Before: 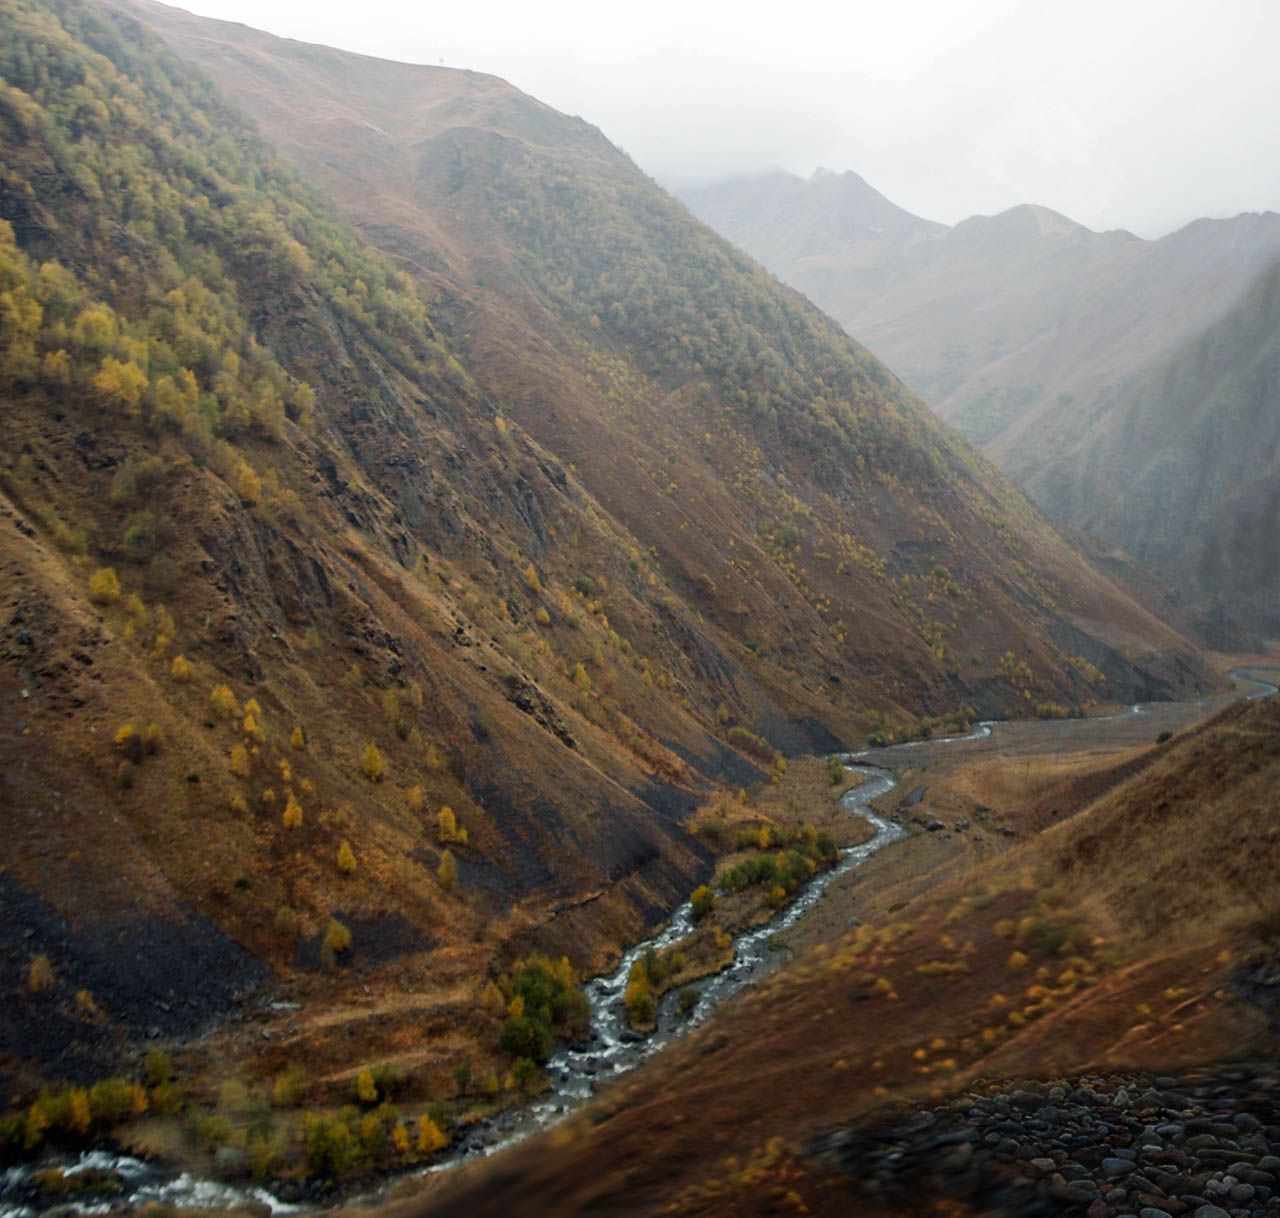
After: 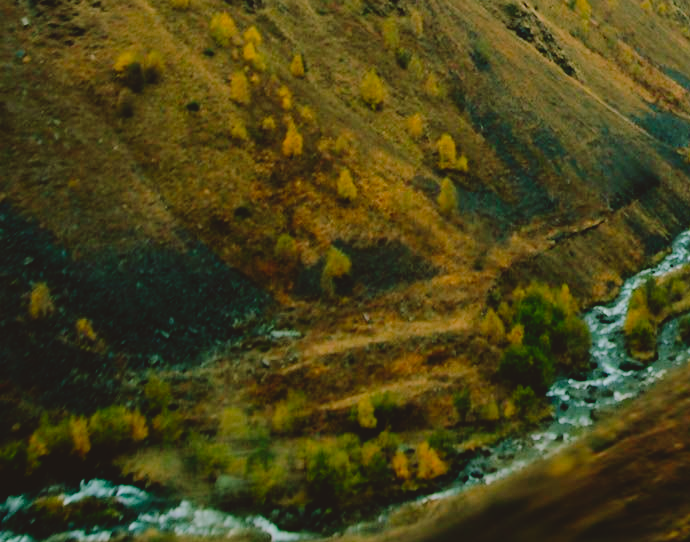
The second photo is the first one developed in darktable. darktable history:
filmic rgb: black relative exposure -7.65 EV, white relative exposure 4.56 EV, hardness 3.61, iterations of high-quality reconstruction 0
color balance rgb: shadows lift › chroma 11.75%, shadows lift › hue 131.59°, power › chroma 0.325%, power › hue 22.5°, perceptual saturation grading › global saturation -0.135%
contrast brightness saturation: contrast -0.186, saturation 0.187
velvia: on, module defaults
crop and rotate: top 55.329%, right 46.051%, bottom 0.164%
color correction: highlights a* -2.99, highlights b* -1.93, shadows a* 1.97, shadows b* 2.83
tone curve: curves: ch0 [(0, 0.021) (0.049, 0.044) (0.152, 0.14) (0.328, 0.377) (0.473, 0.543) (0.641, 0.705) (0.85, 0.894) (1, 0.969)]; ch1 [(0, 0) (0.302, 0.331) (0.427, 0.433) (0.472, 0.47) (0.502, 0.503) (0.527, 0.524) (0.564, 0.591) (0.602, 0.632) (0.677, 0.701) (0.859, 0.885) (1, 1)]; ch2 [(0, 0) (0.33, 0.301) (0.447, 0.44) (0.487, 0.496) (0.502, 0.516) (0.535, 0.563) (0.565, 0.6) (0.618, 0.629) (1, 1)], preserve colors none
